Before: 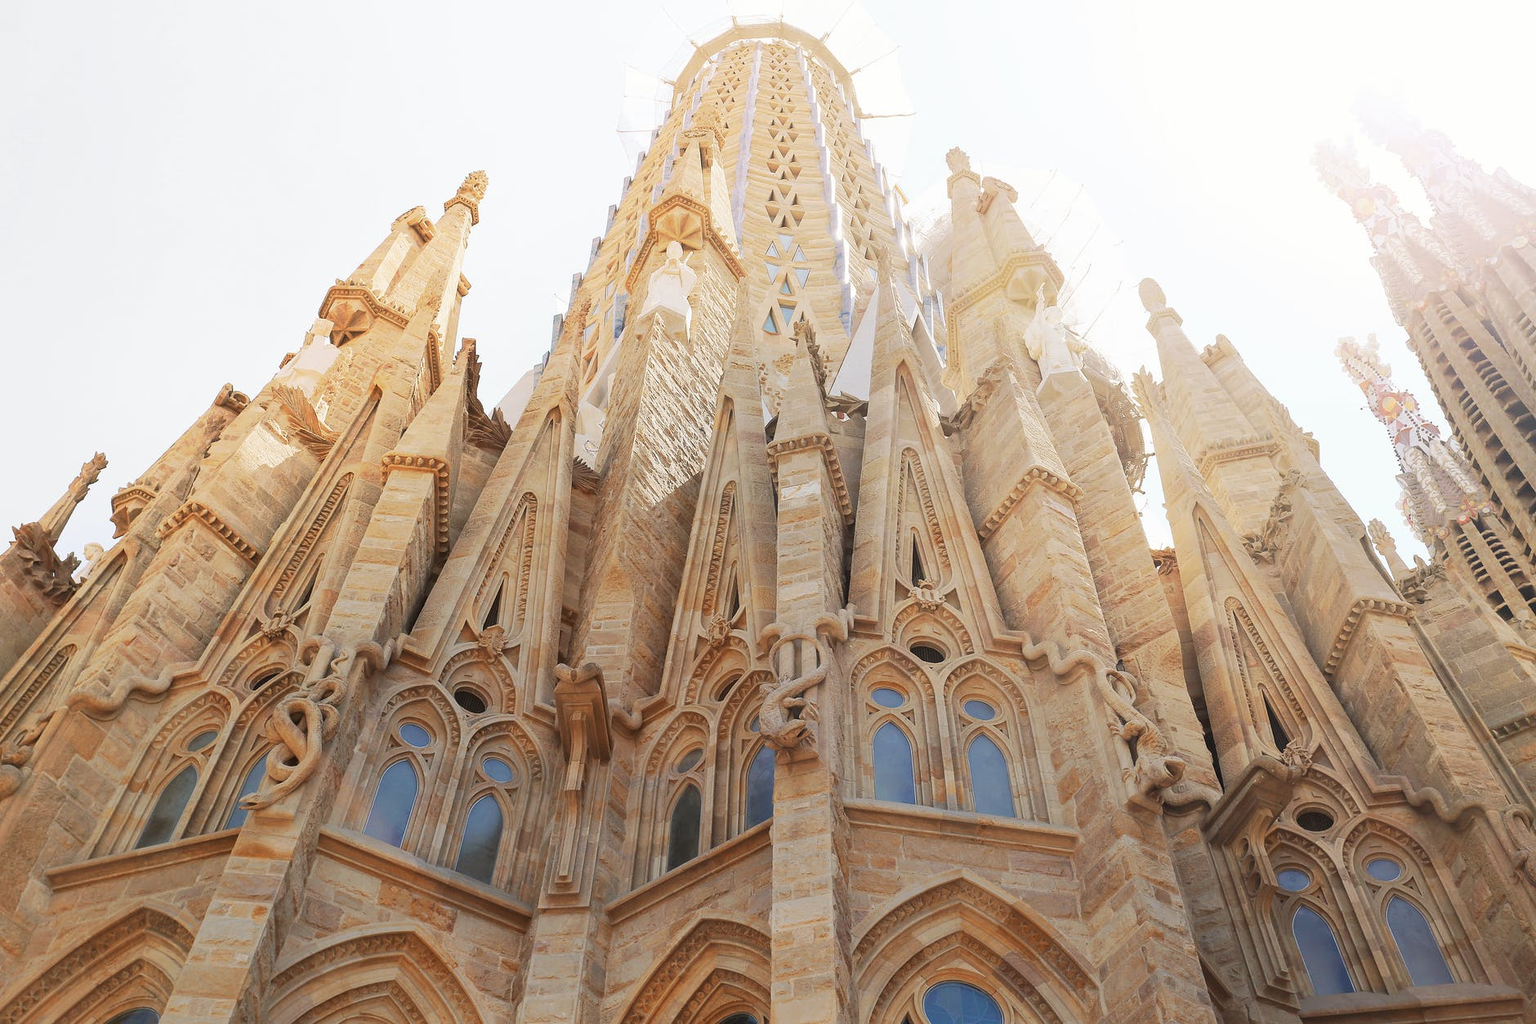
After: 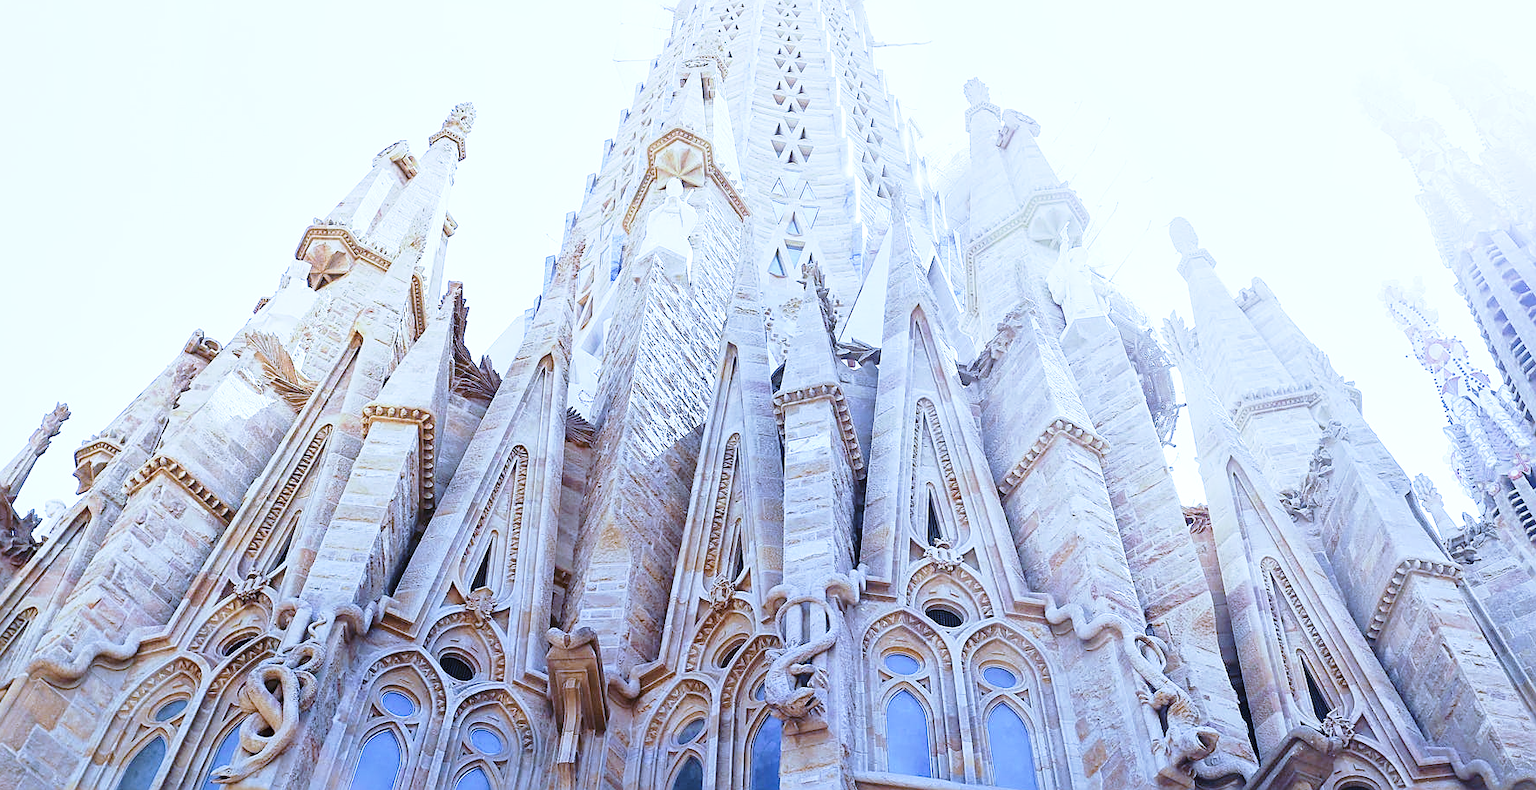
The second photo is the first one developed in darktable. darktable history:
local contrast: mode bilateral grid, contrast 20, coarseness 50, detail 120%, midtone range 0.2
velvia: on, module defaults
sharpen: on, module defaults
crop: left 2.737%, top 7.287%, right 3.421%, bottom 20.179%
base curve: curves: ch0 [(0, 0) (0.028, 0.03) (0.121, 0.232) (0.46, 0.748) (0.859, 0.968) (1, 1)], preserve colors none
exposure: black level correction 0.001, compensate highlight preservation false
white balance: red 0.766, blue 1.537
